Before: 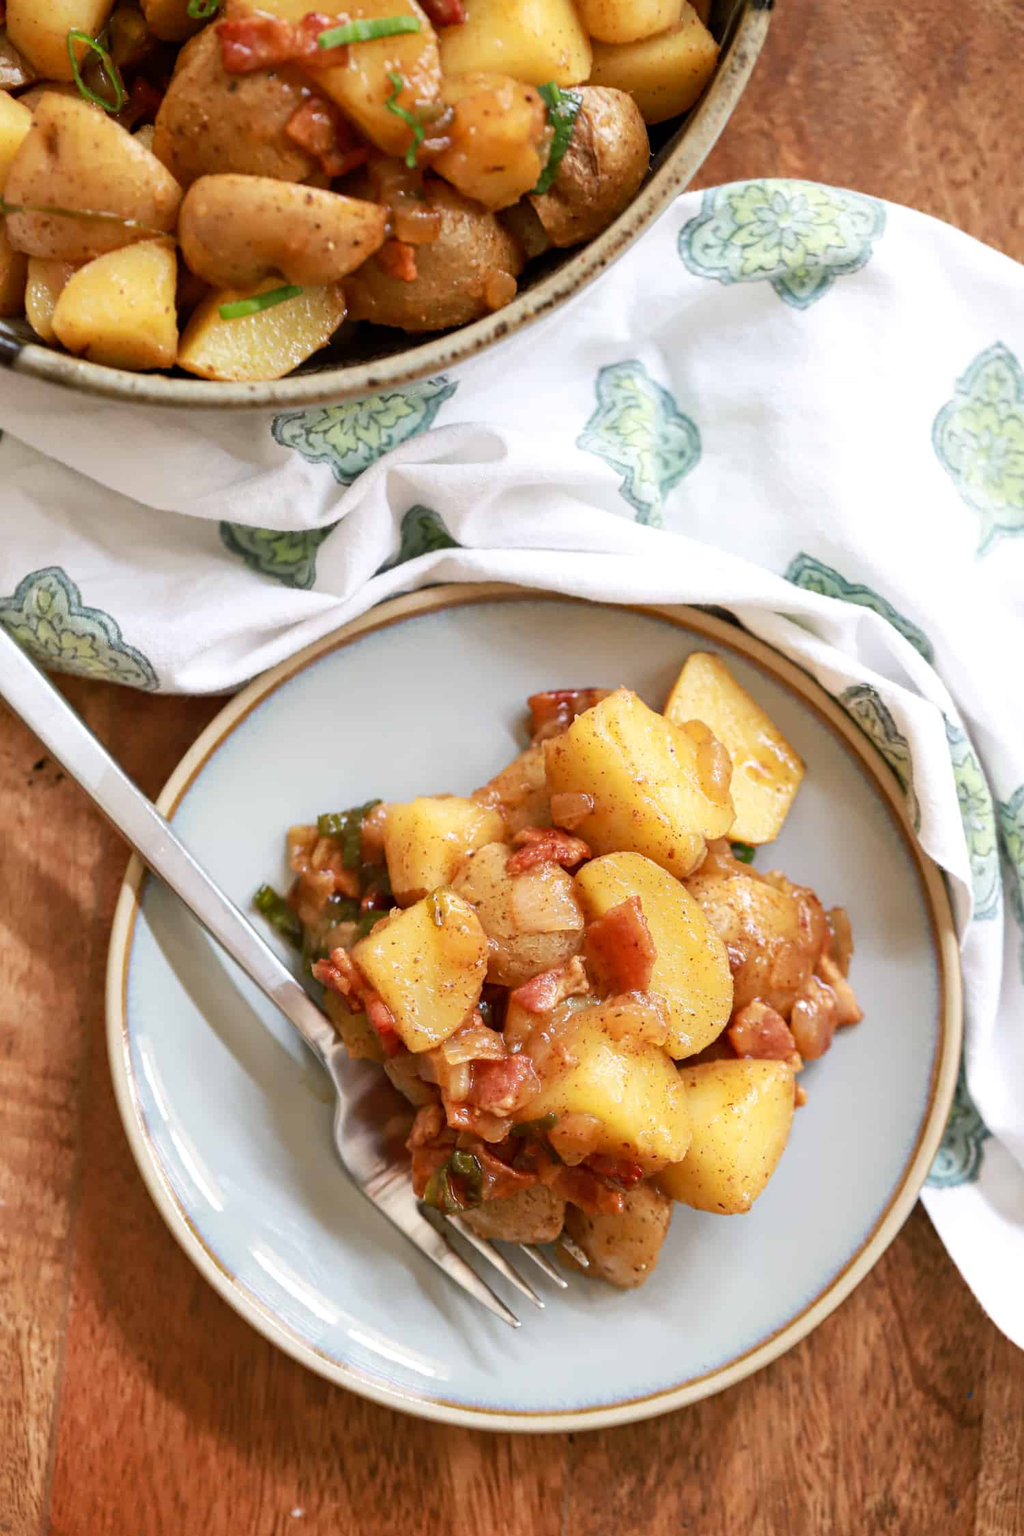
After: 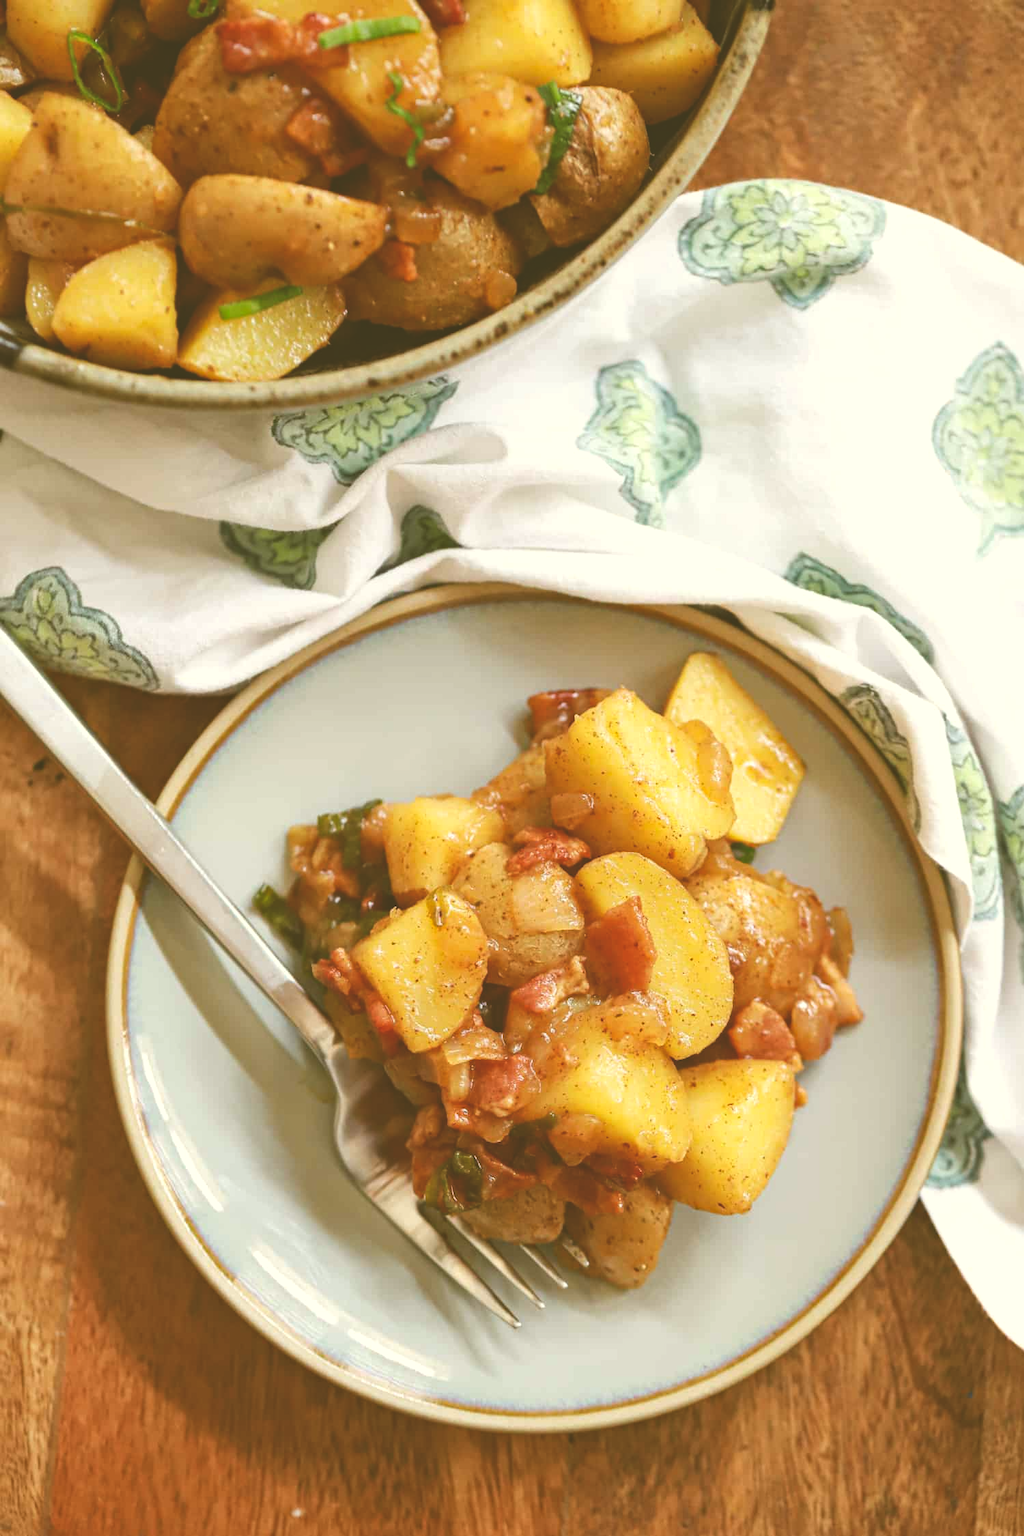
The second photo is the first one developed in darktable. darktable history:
haze removal: compatibility mode true, adaptive false
exposure: black level correction -0.041, exposure 0.064 EV, compensate highlight preservation false
color correction: highlights a* -1.43, highlights b* 10.12, shadows a* 0.395, shadows b* 19.35
